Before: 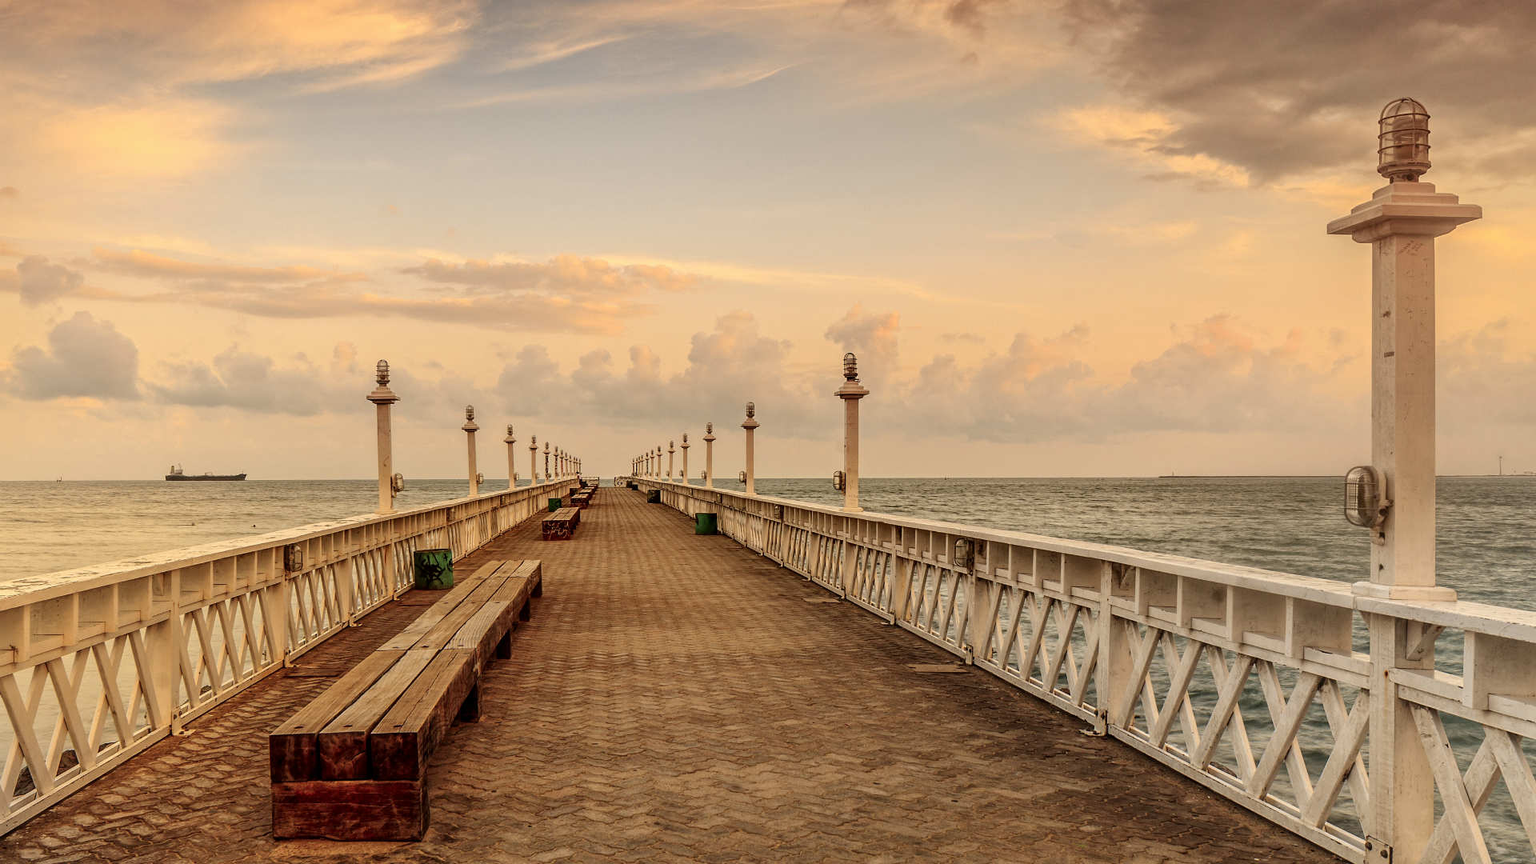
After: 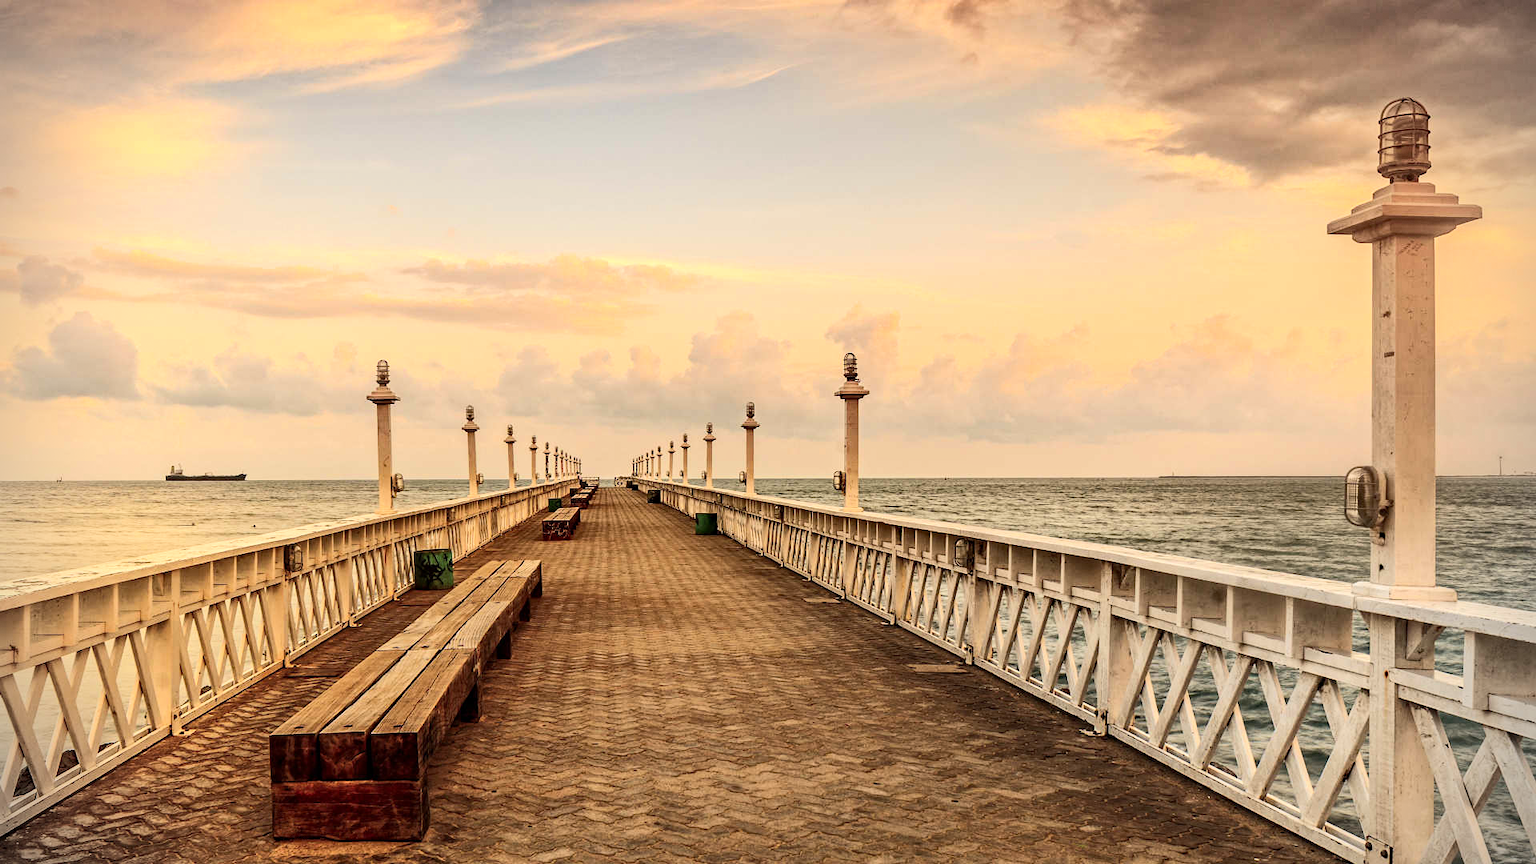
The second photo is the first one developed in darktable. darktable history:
haze removal: compatibility mode true, adaptive false
vignetting: dithering 8-bit output
tone equalizer: -8 EV 0.016 EV, -7 EV -0.021 EV, -6 EV 0.029 EV, -5 EV 0.034 EV, -4 EV 0.275 EV, -3 EV 0.644 EV, -2 EV 0.571 EV, -1 EV 0.182 EV, +0 EV 0.037 EV, edges refinement/feathering 500, mask exposure compensation -1.57 EV, preserve details no
